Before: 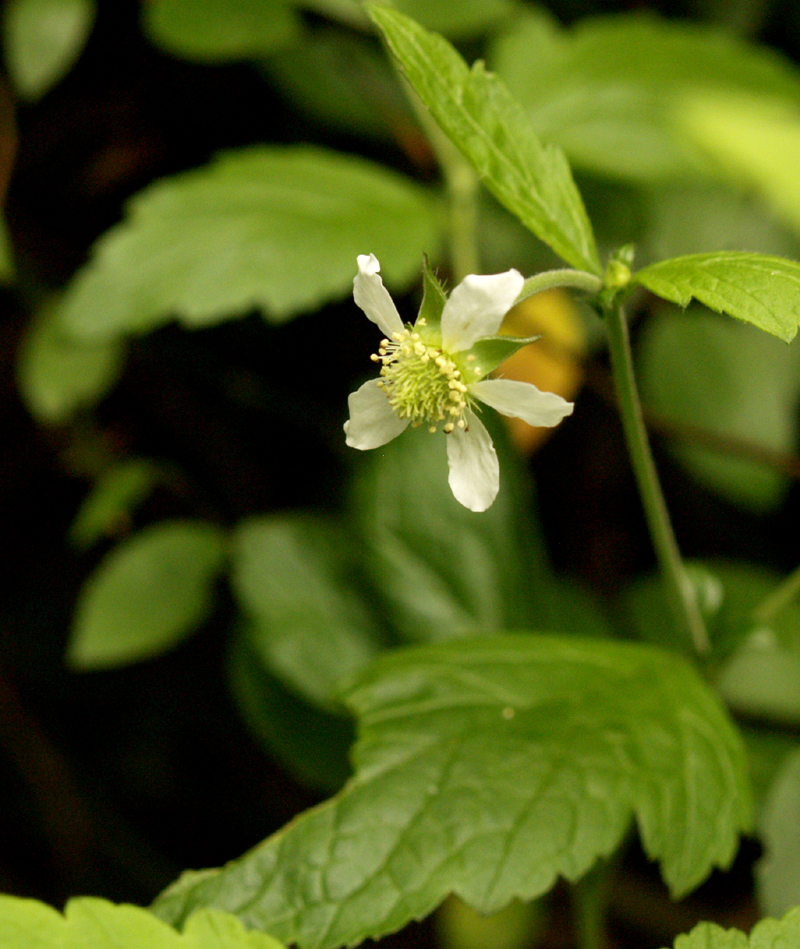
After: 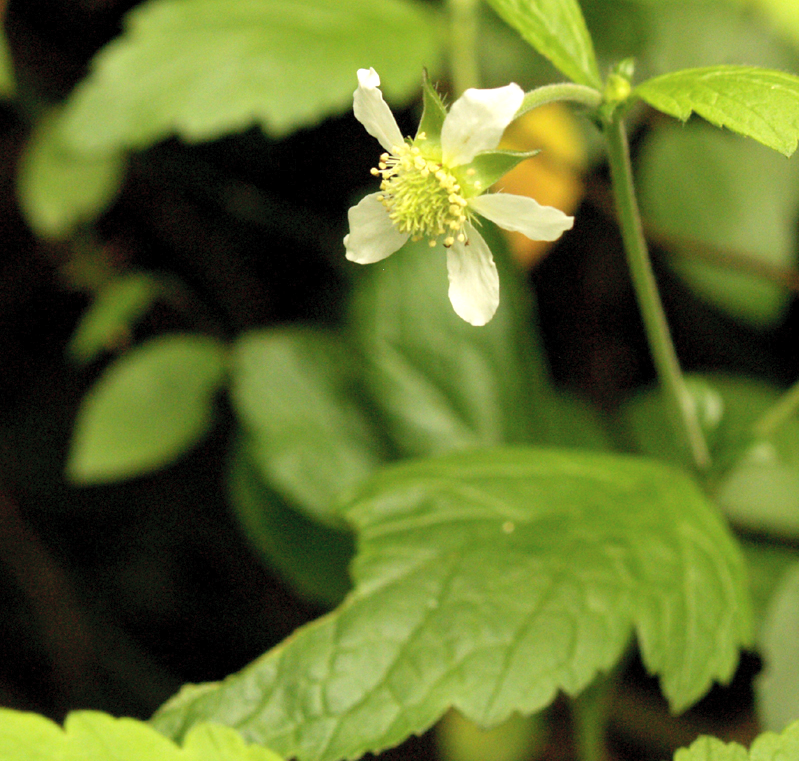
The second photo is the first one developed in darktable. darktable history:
contrast brightness saturation: brightness 0.142
crop and rotate: top 19.785%
exposure: exposure 0.372 EV, compensate highlight preservation false
